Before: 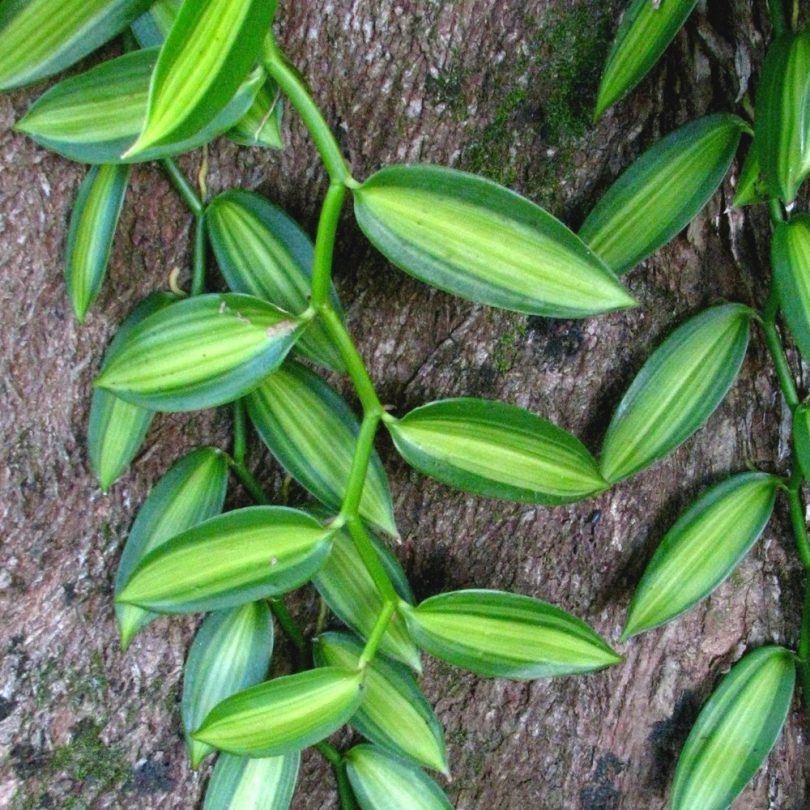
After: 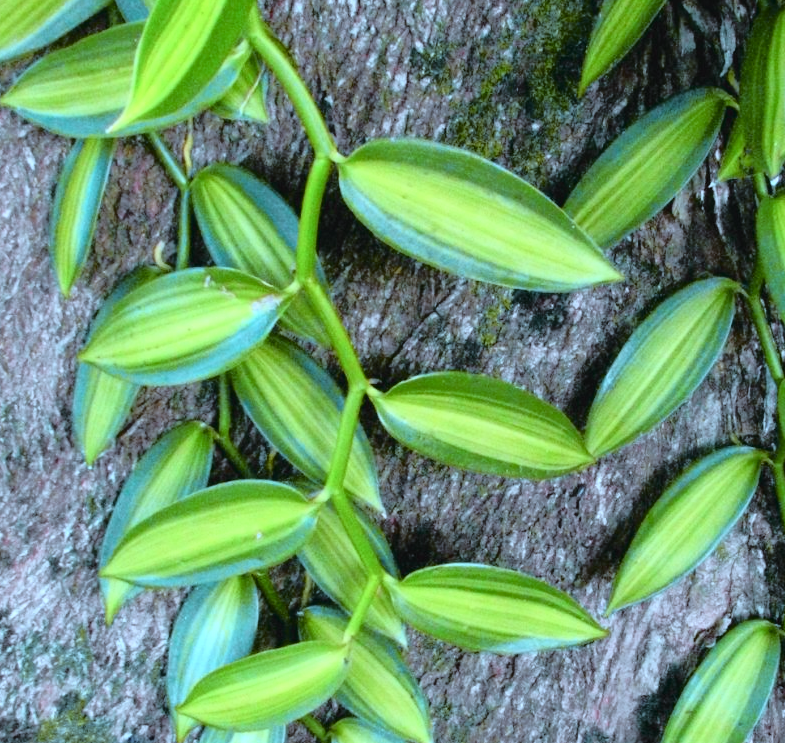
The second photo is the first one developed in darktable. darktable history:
crop: left 1.964%, top 3.251%, right 1.122%, bottom 4.933%
exposure: exposure 0.15 EV, compensate highlight preservation false
tone curve: curves: ch0 [(0, 0) (0.168, 0.142) (0.359, 0.44) (0.469, 0.544) (0.634, 0.722) (0.858, 0.903) (1, 0.968)]; ch1 [(0, 0) (0.437, 0.453) (0.472, 0.47) (0.502, 0.502) (0.54, 0.534) (0.57, 0.592) (0.618, 0.66) (0.699, 0.749) (0.859, 0.919) (1, 1)]; ch2 [(0, 0) (0.33, 0.301) (0.421, 0.443) (0.476, 0.498) (0.505, 0.503) (0.547, 0.557) (0.586, 0.634) (0.608, 0.676) (1, 1)], color space Lab, independent channels, preserve colors none
color correction: highlights a* -9.35, highlights b* -23.15
